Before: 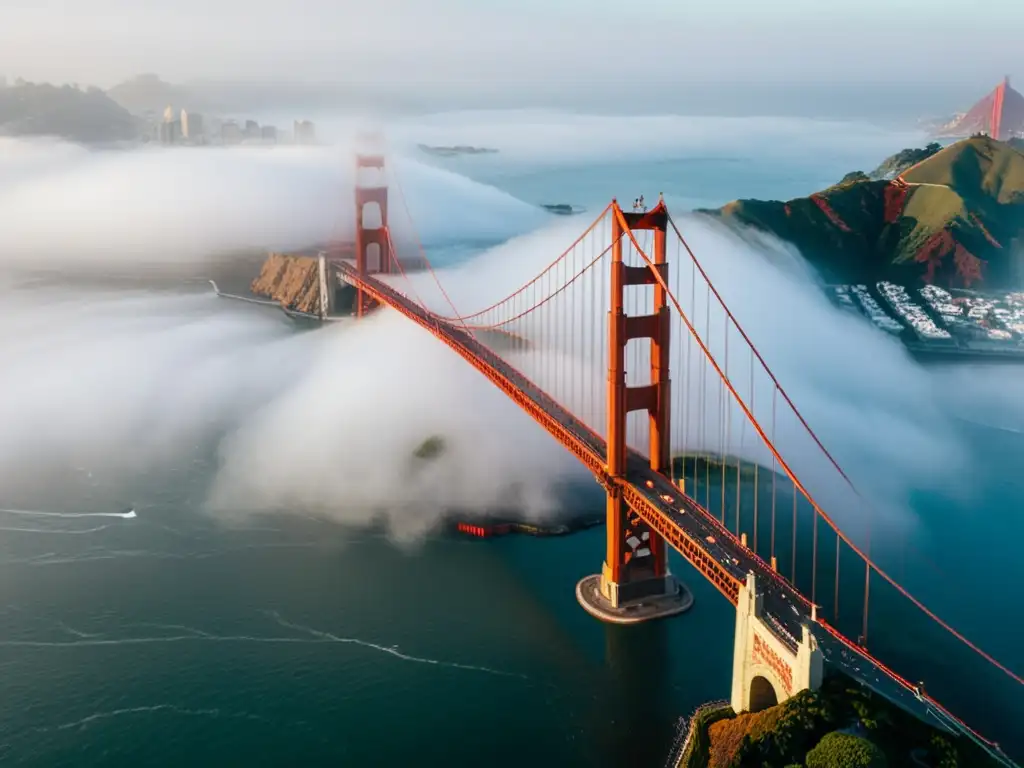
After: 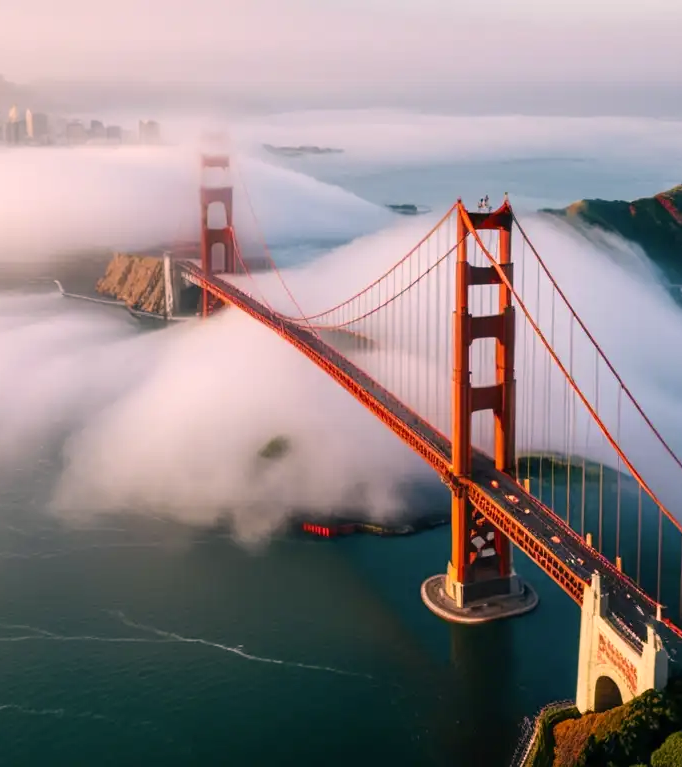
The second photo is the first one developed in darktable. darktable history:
crop and rotate: left 15.188%, right 18.152%
color correction: highlights a* 12.74, highlights b* 5.49
